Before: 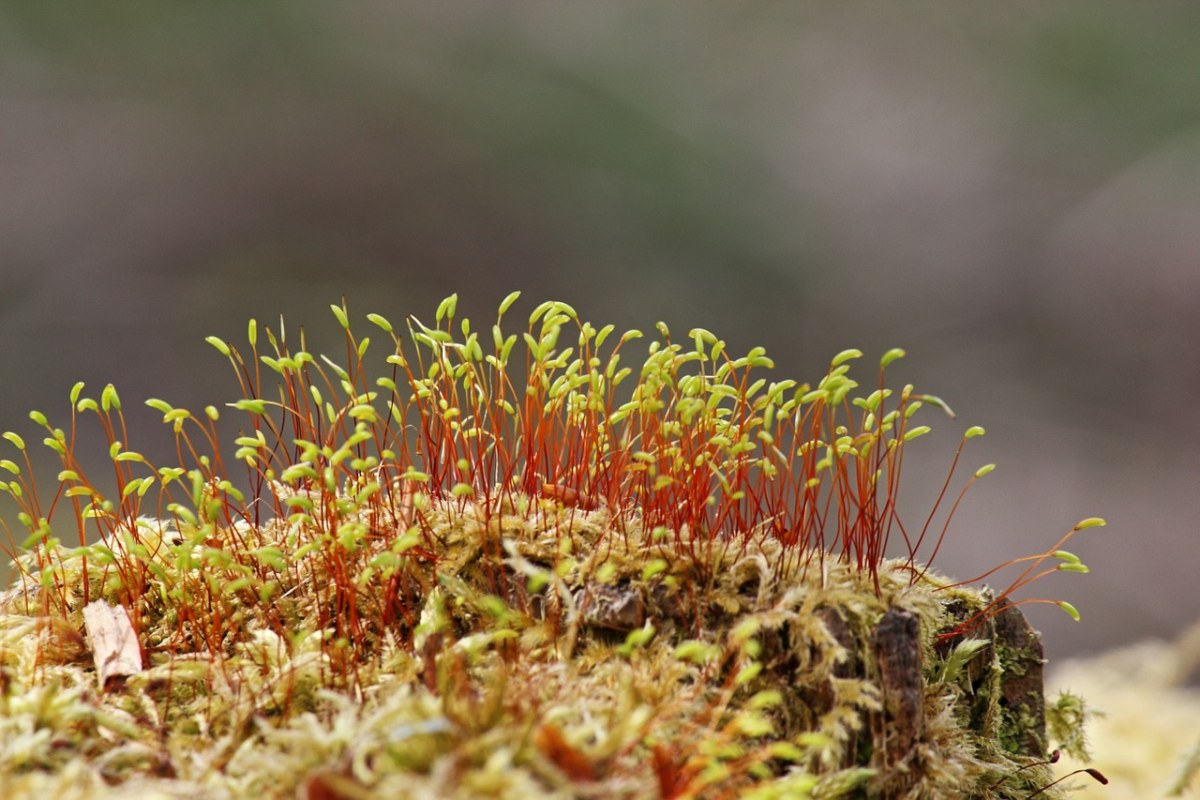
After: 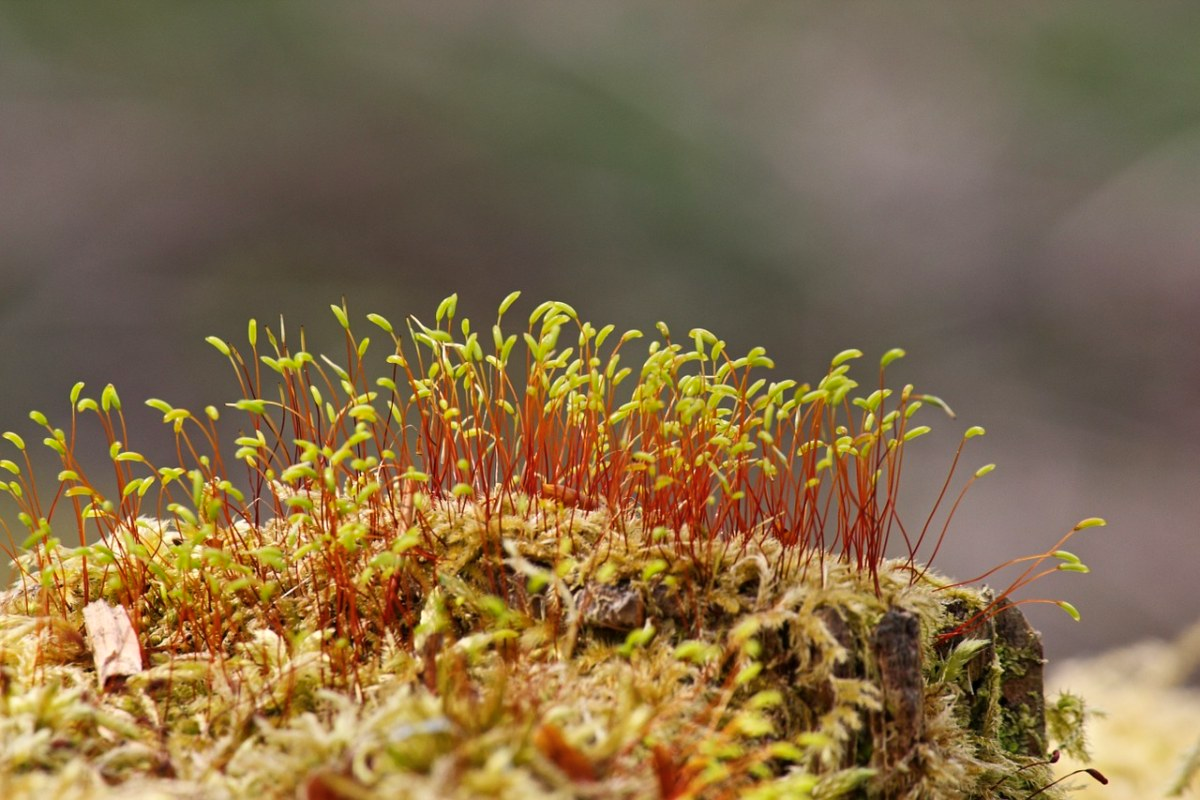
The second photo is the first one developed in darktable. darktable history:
color balance rgb: highlights gain › chroma 1.094%, highlights gain › hue 52.54°, perceptual saturation grading › global saturation -0.082%, global vibrance 20%
